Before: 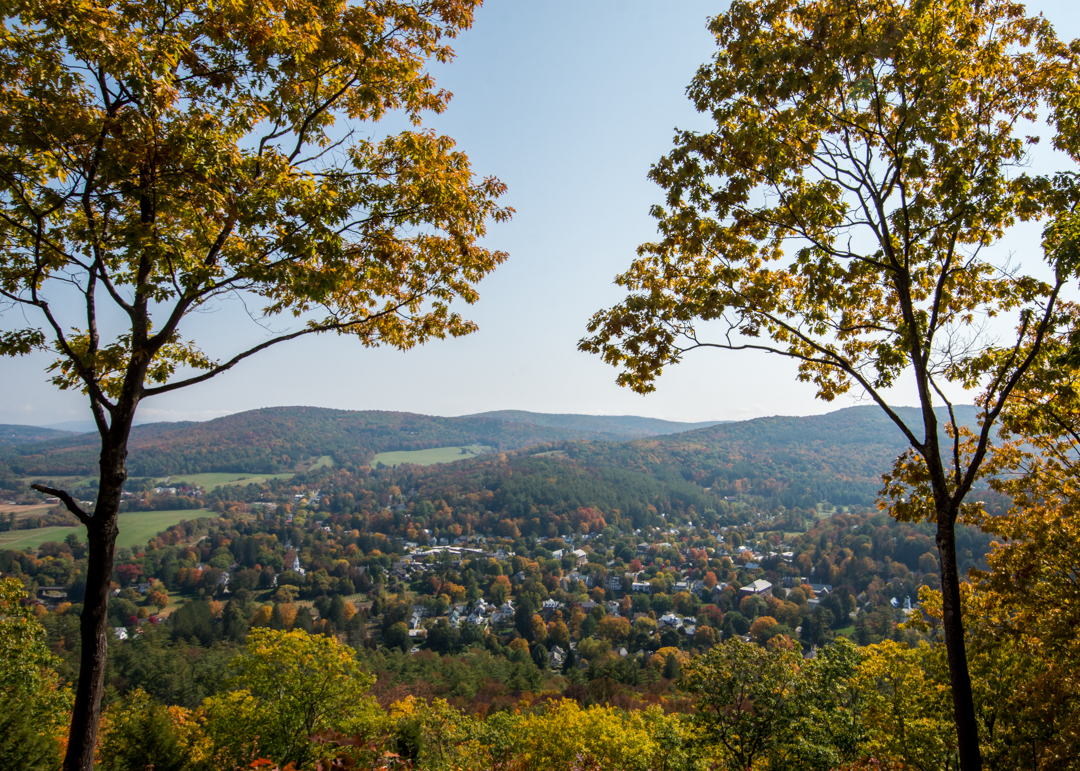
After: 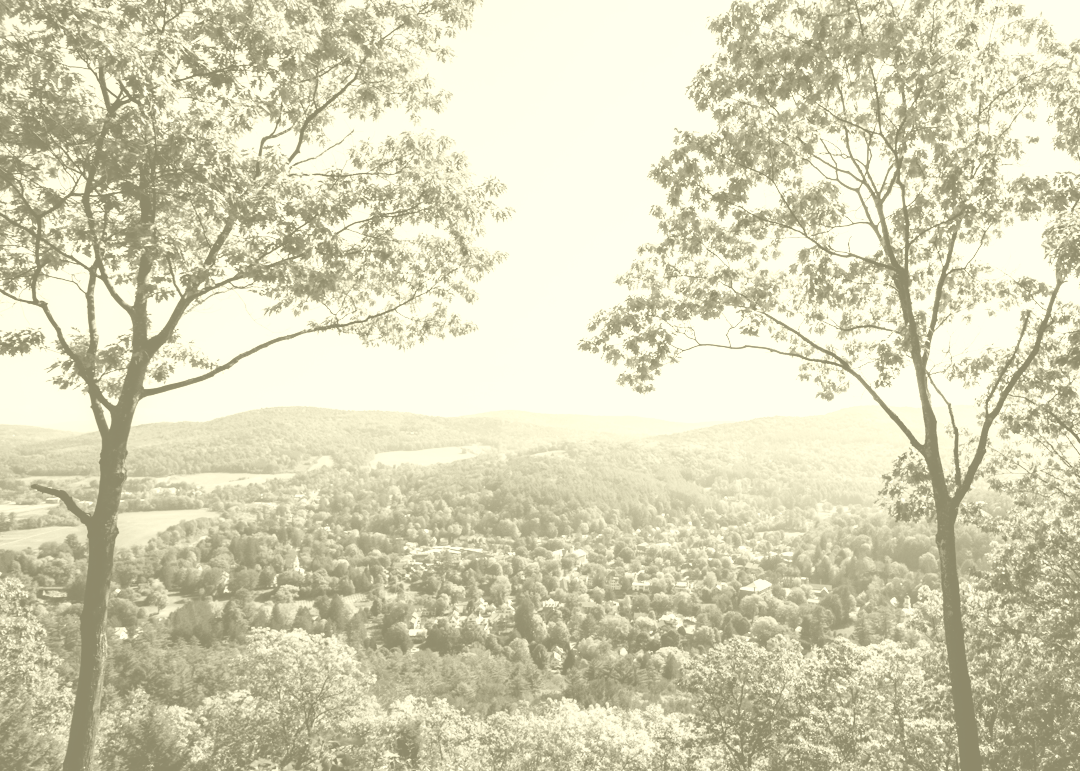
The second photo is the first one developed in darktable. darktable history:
colorize: hue 43.2°, saturation 40%, version 1
base curve: curves: ch0 [(0, 0) (0.007, 0.004) (0.027, 0.03) (0.046, 0.07) (0.207, 0.54) (0.442, 0.872) (0.673, 0.972) (1, 1)], preserve colors none
